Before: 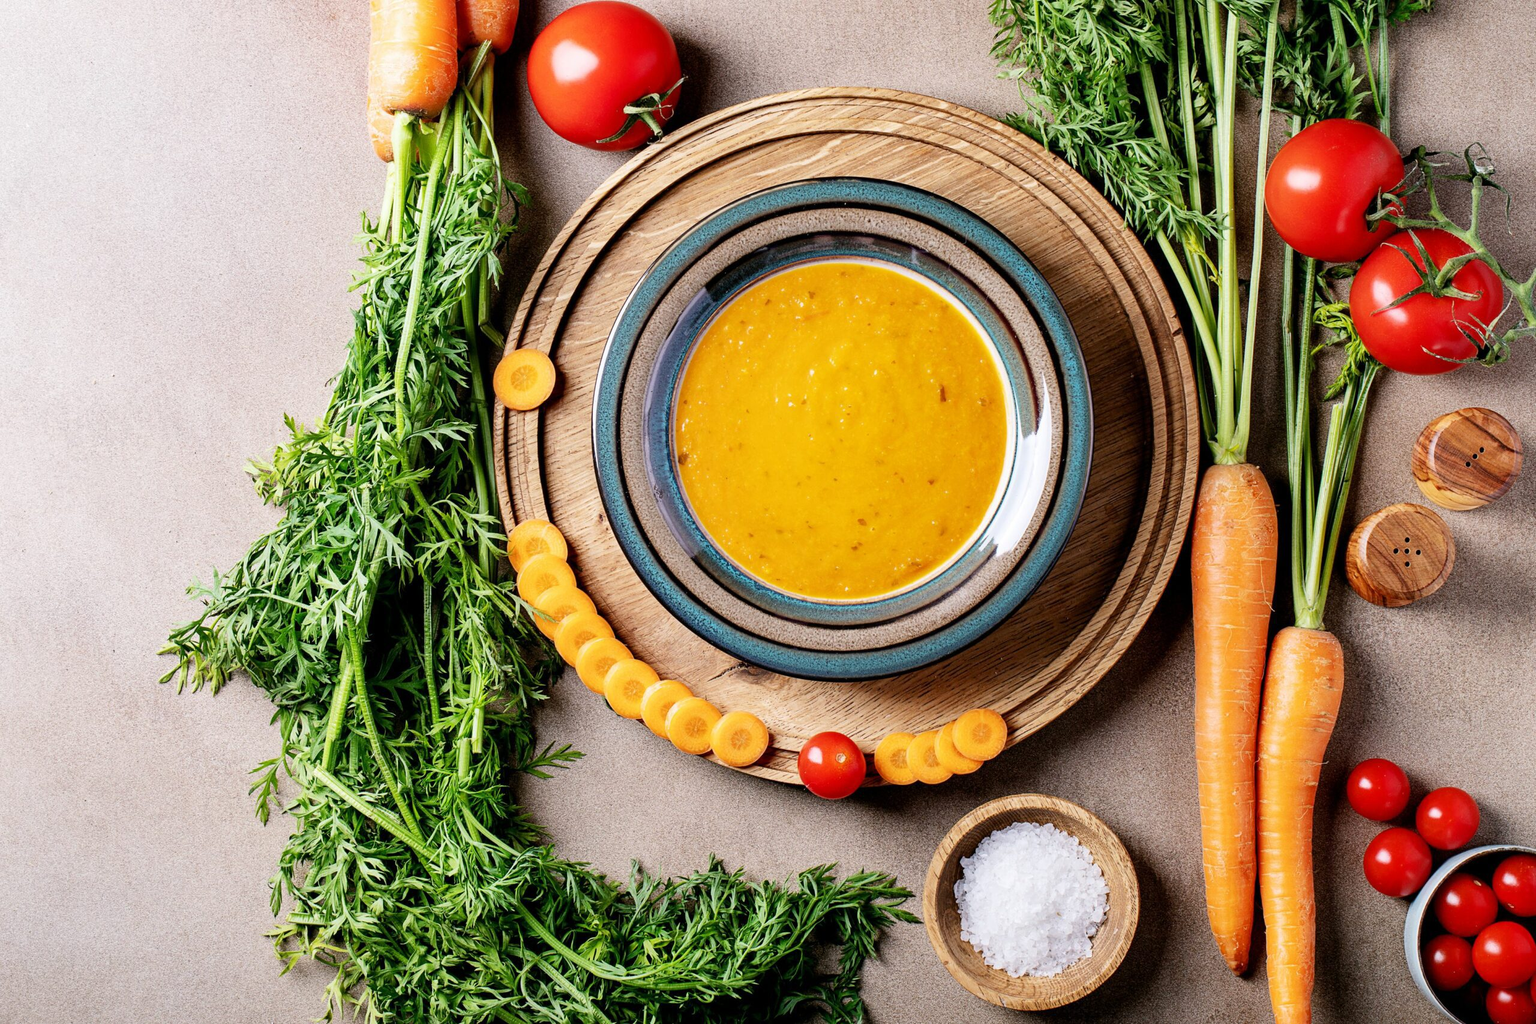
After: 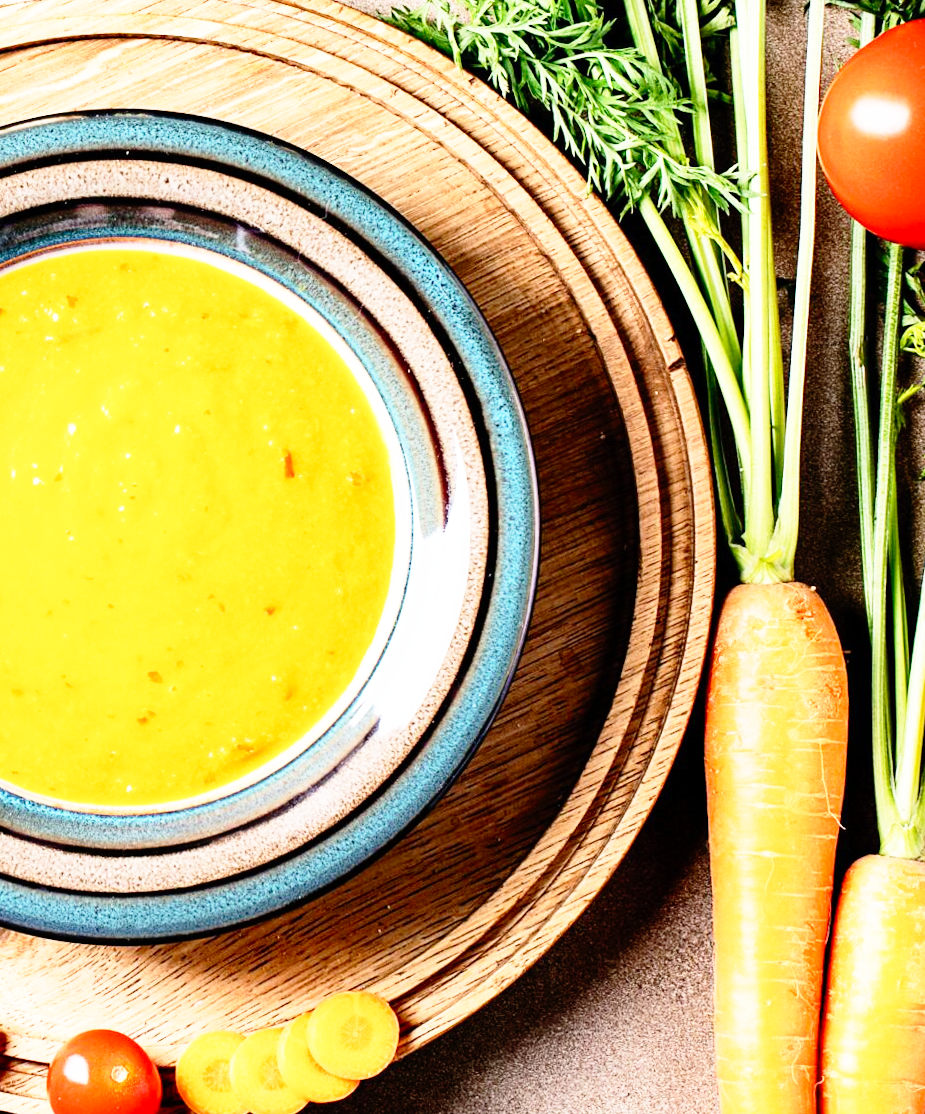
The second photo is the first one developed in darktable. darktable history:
contrast brightness saturation: contrast 0.15, brightness 0.05
crop and rotate: left 49.936%, top 10.094%, right 13.136%, bottom 24.256%
rotate and perspective: rotation 0.226°, lens shift (vertical) -0.042, crop left 0.023, crop right 0.982, crop top 0.006, crop bottom 0.994
base curve: curves: ch0 [(0, 0) (0.012, 0.01) (0.073, 0.168) (0.31, 0.711) (0.645, 0.957) (1, 1)], preserve colors none
